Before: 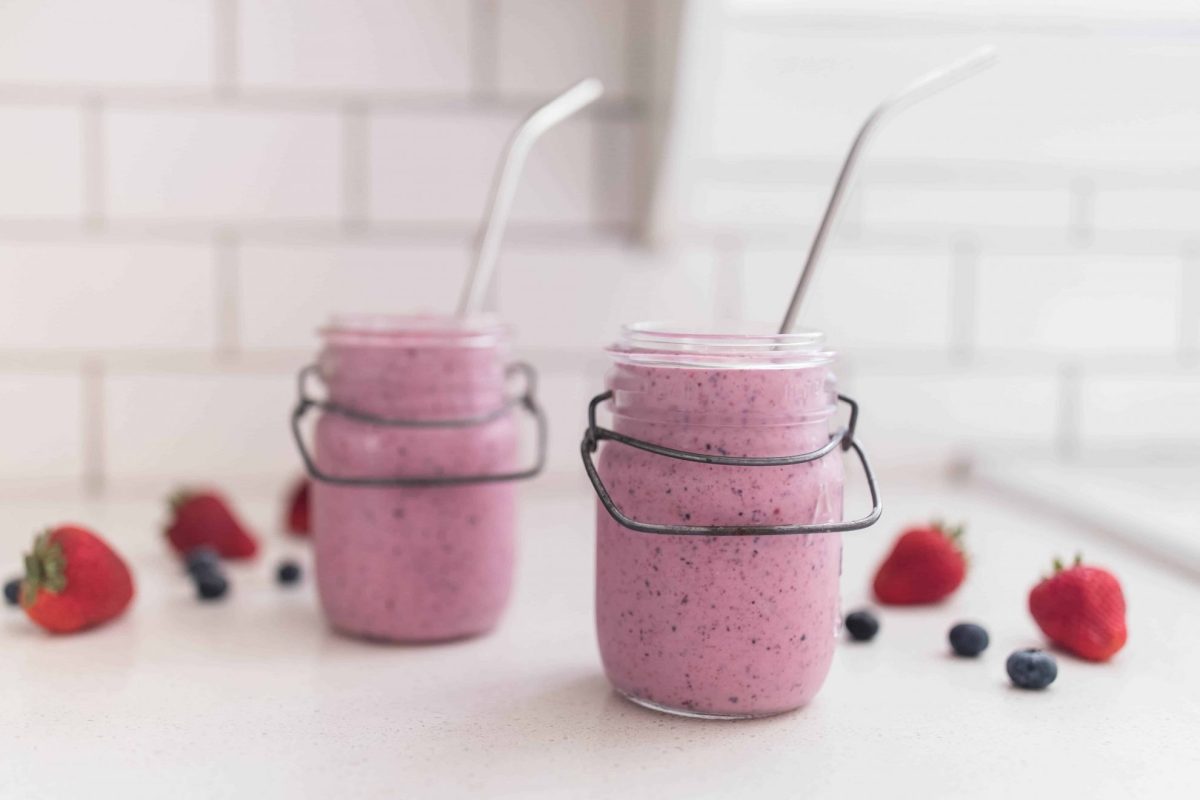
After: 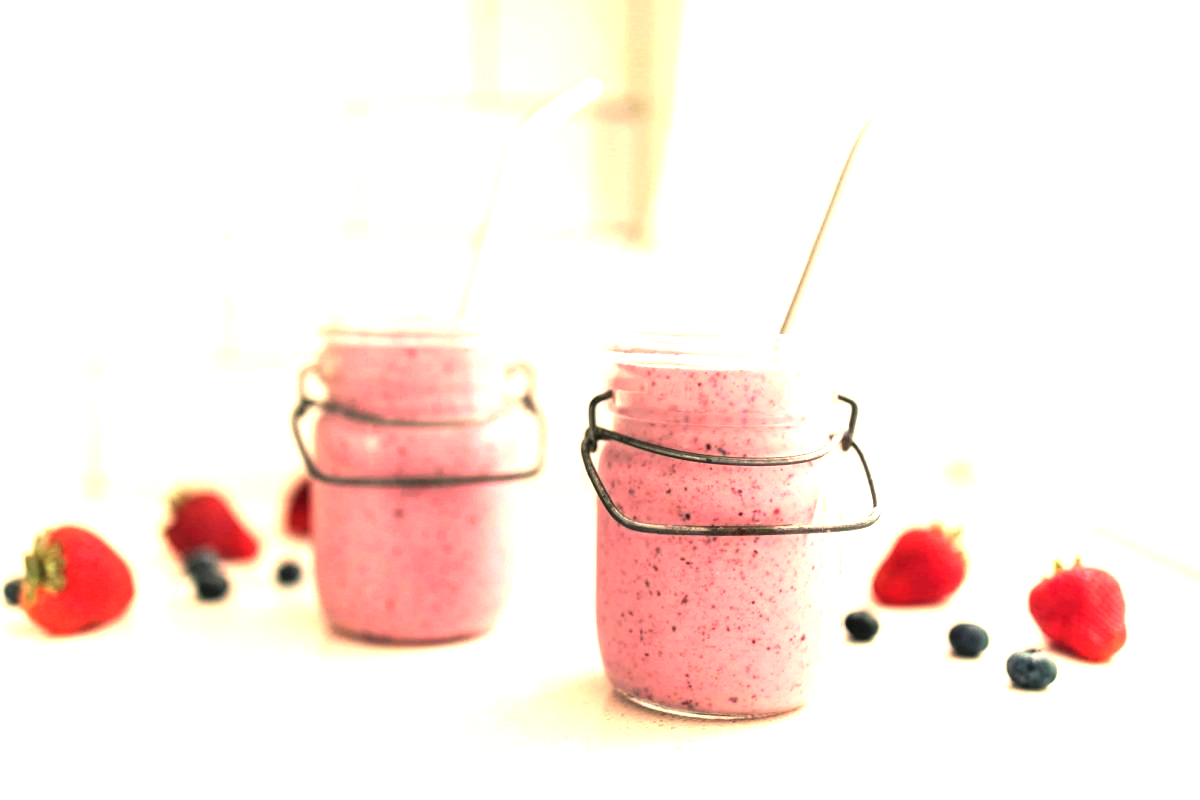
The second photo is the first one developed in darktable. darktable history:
color balance: mode lift, gamma, gain (sRGB), lift [1.014, 0.966, 0.918, 0.87], gamma [0.86, 0.734, 0.918, 0.976], gain [1.063, 1.13, 1.063, 0.86]
exposure: black level correction 0, exposure 1.1 EV, compensate highlight preservation false
